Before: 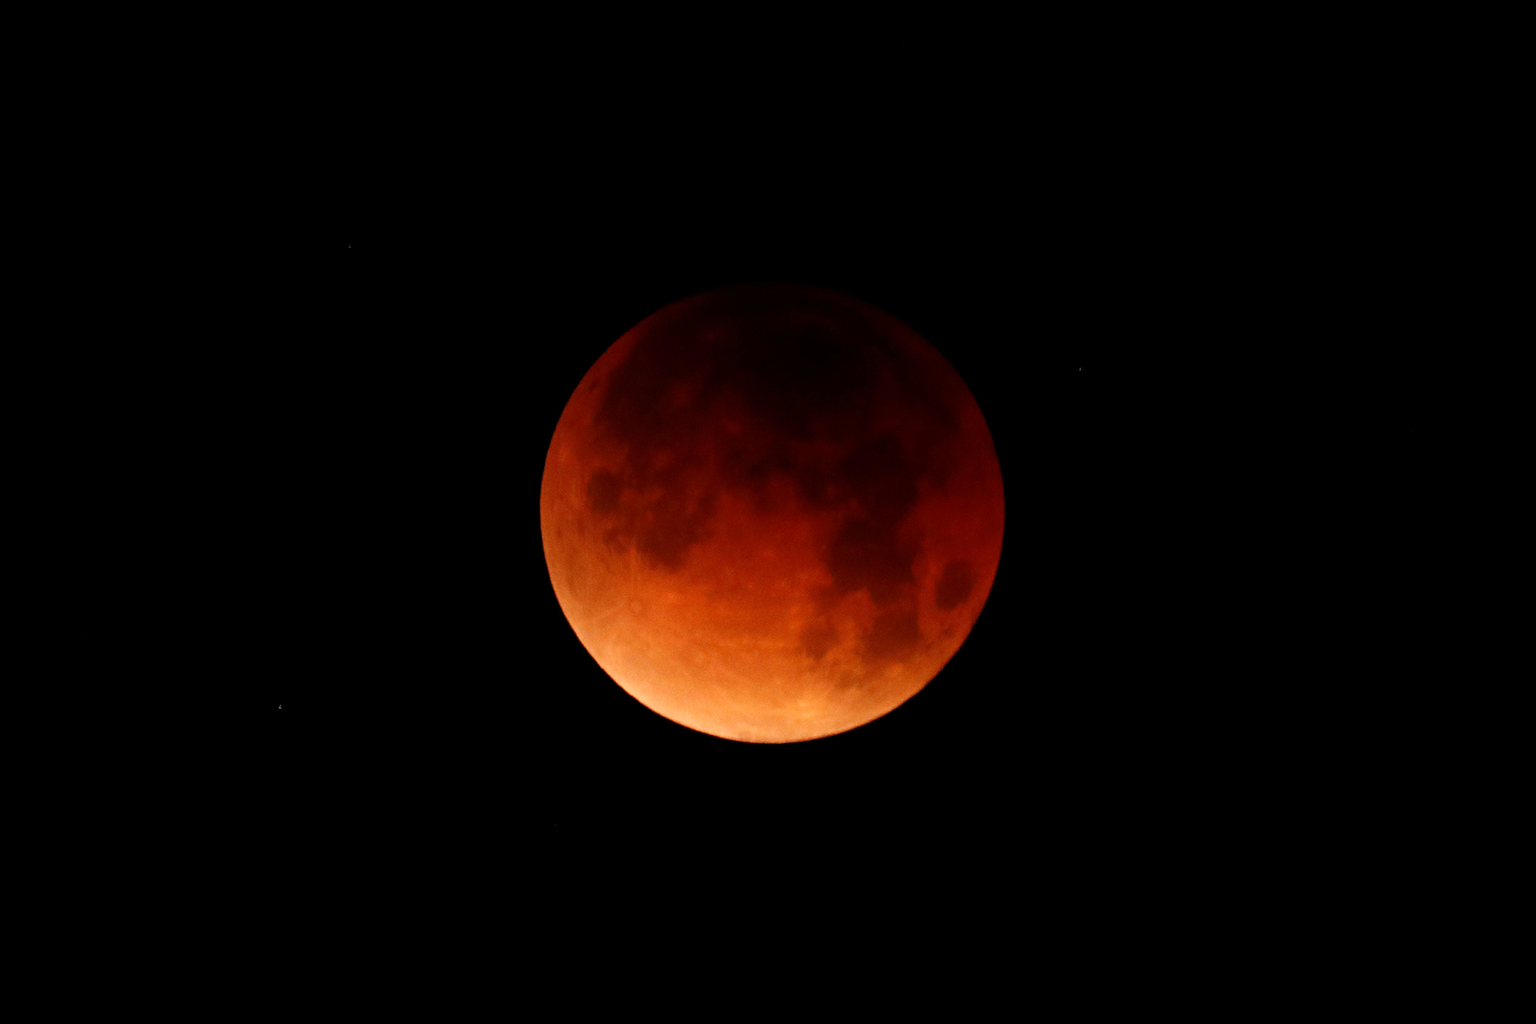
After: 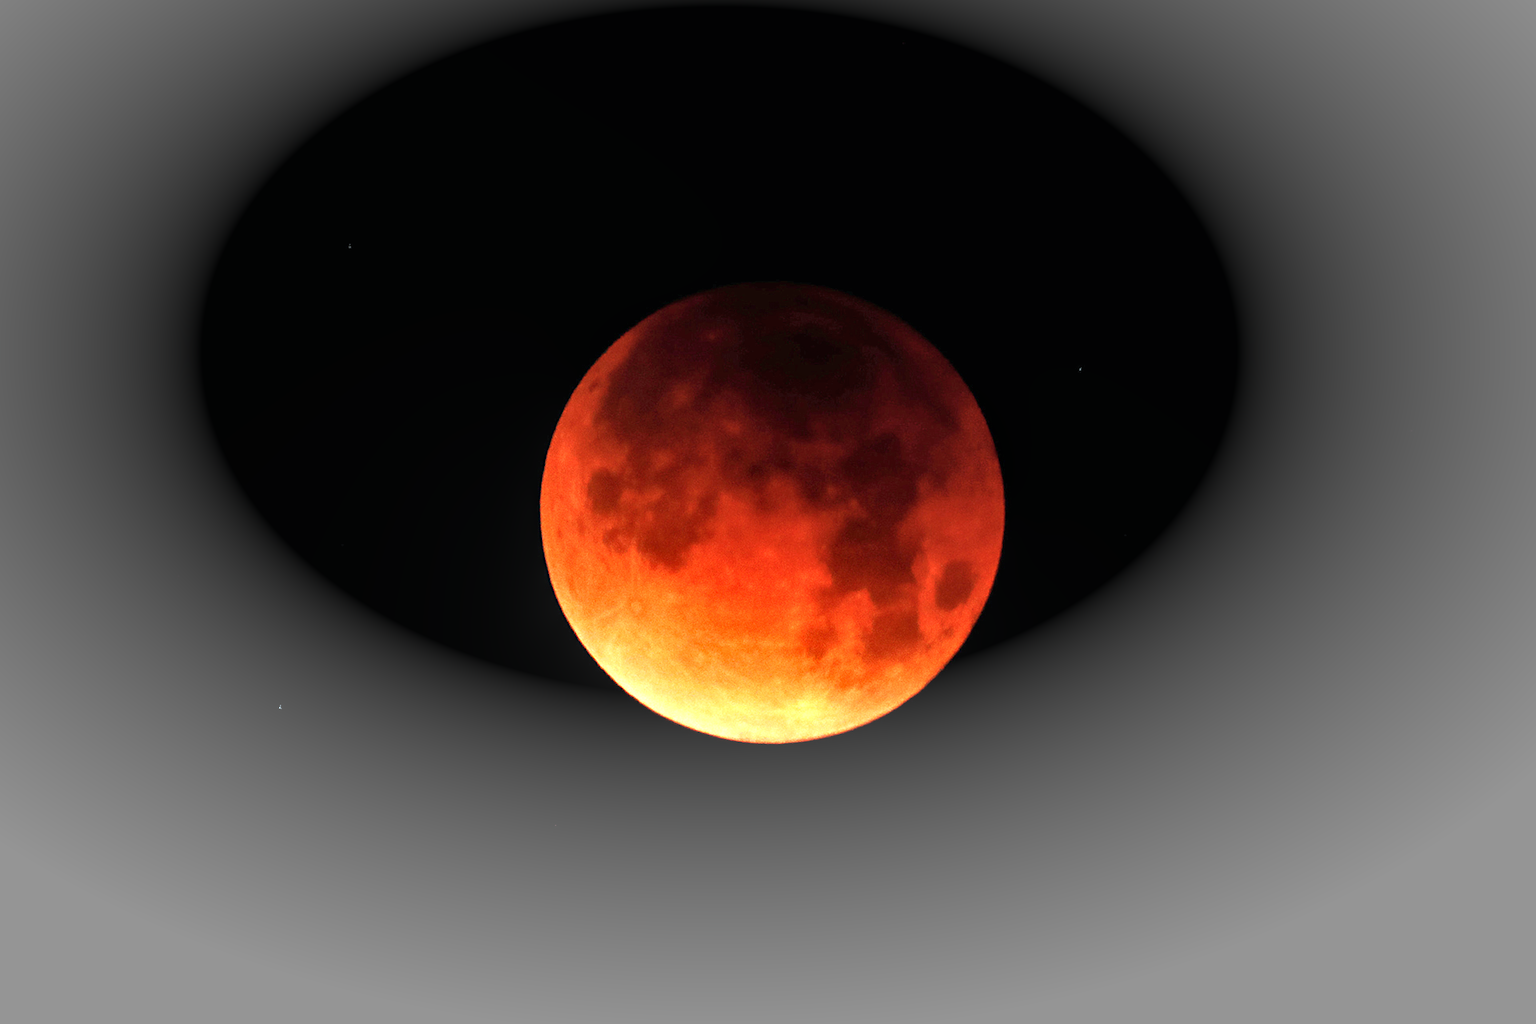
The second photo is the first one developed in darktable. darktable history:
color calibration: gray › normalize channels true, illuminant Planckian (black body), x 0.368, y 0.36, temperature 4276.4 K, gamut compression 0.008
exposure: black level correction 0, exposure 1.664 EV, compensate exposure bias true, compensate highlight preservation false
vignetting: fall-off start 67.37%, fall-off radius 66.75%, brightness 0.299, saturation -0.001, center (-0.064, -0.314), automatic ratio true
local contrast: detail 130%
